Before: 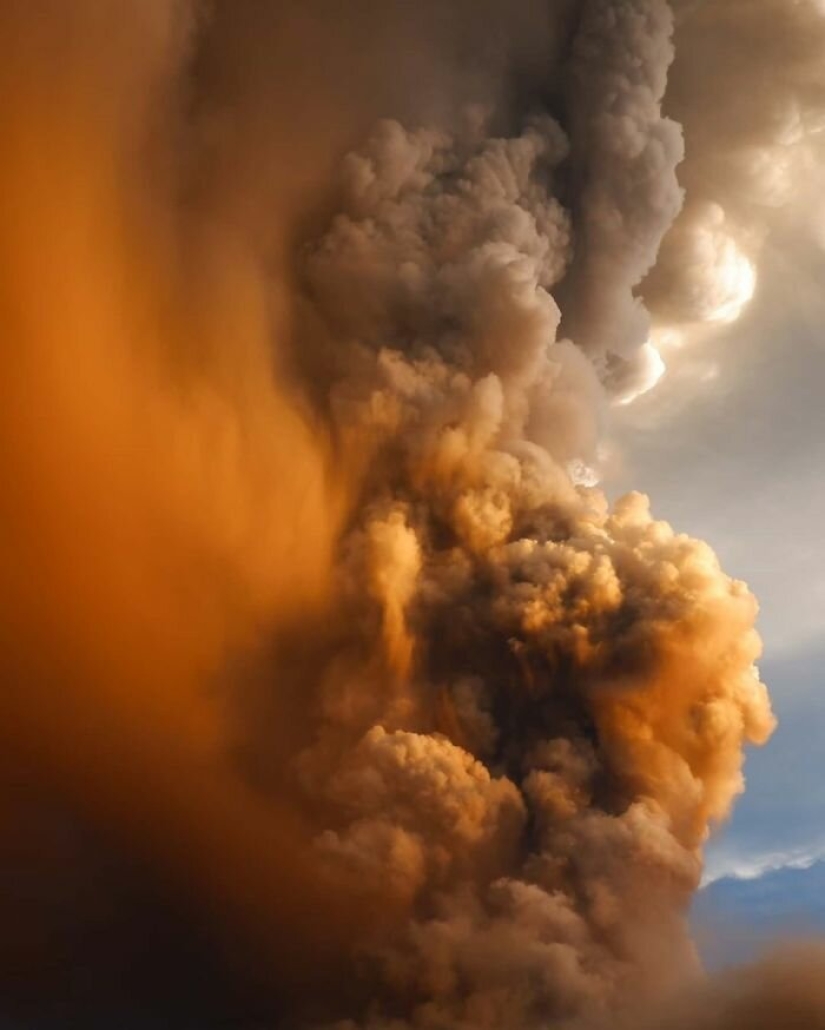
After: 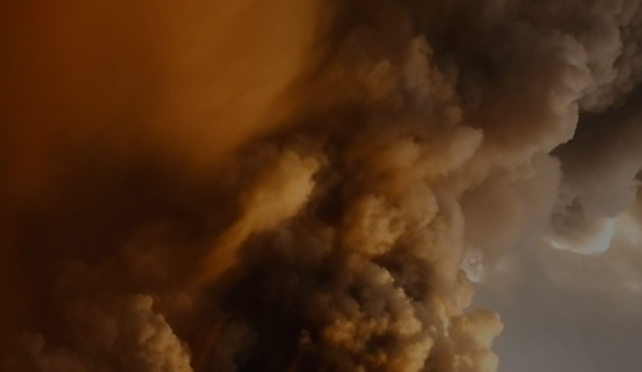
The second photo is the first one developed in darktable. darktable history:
crop and rotate: angle -45.32°, top 16.61%, right 0.918%, bottom 11.623%
tone equalizer: -8 EV -2 EV, -7 EV -1.96 EV, -6 EV -1.99 EV, -5 EV -1.96 EV, -4 EV -1.99 EV, -3 EV -1.98 EV, -2 EV -2 EV, -1 EV -1.63 EV, +0 EV -1.99 EV
